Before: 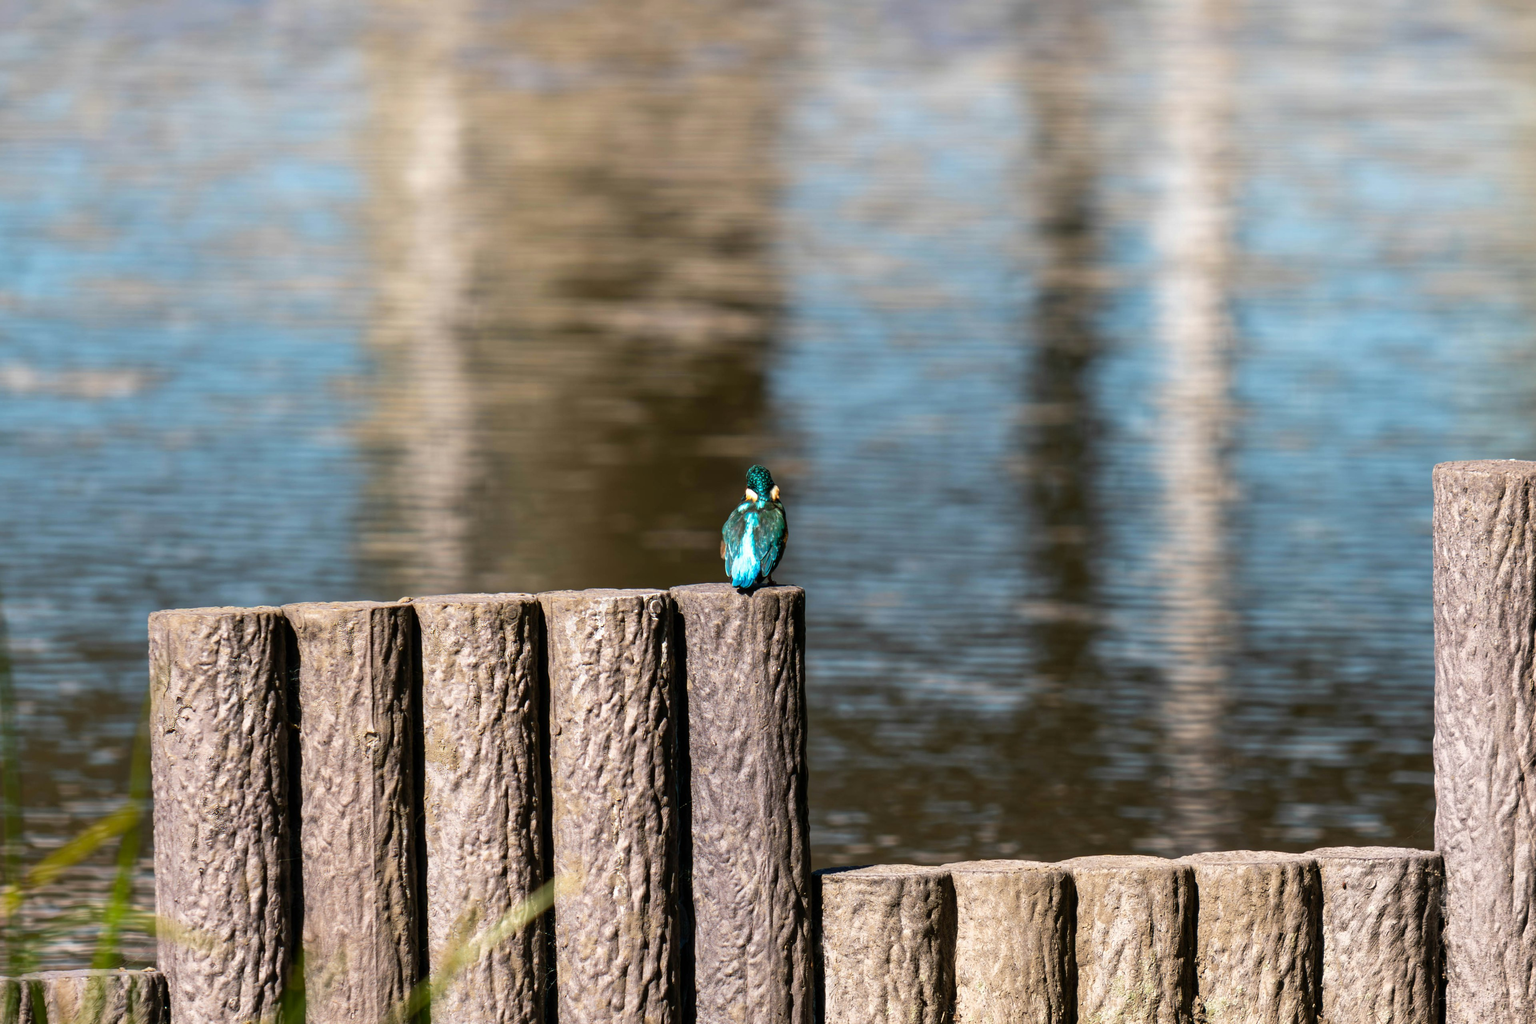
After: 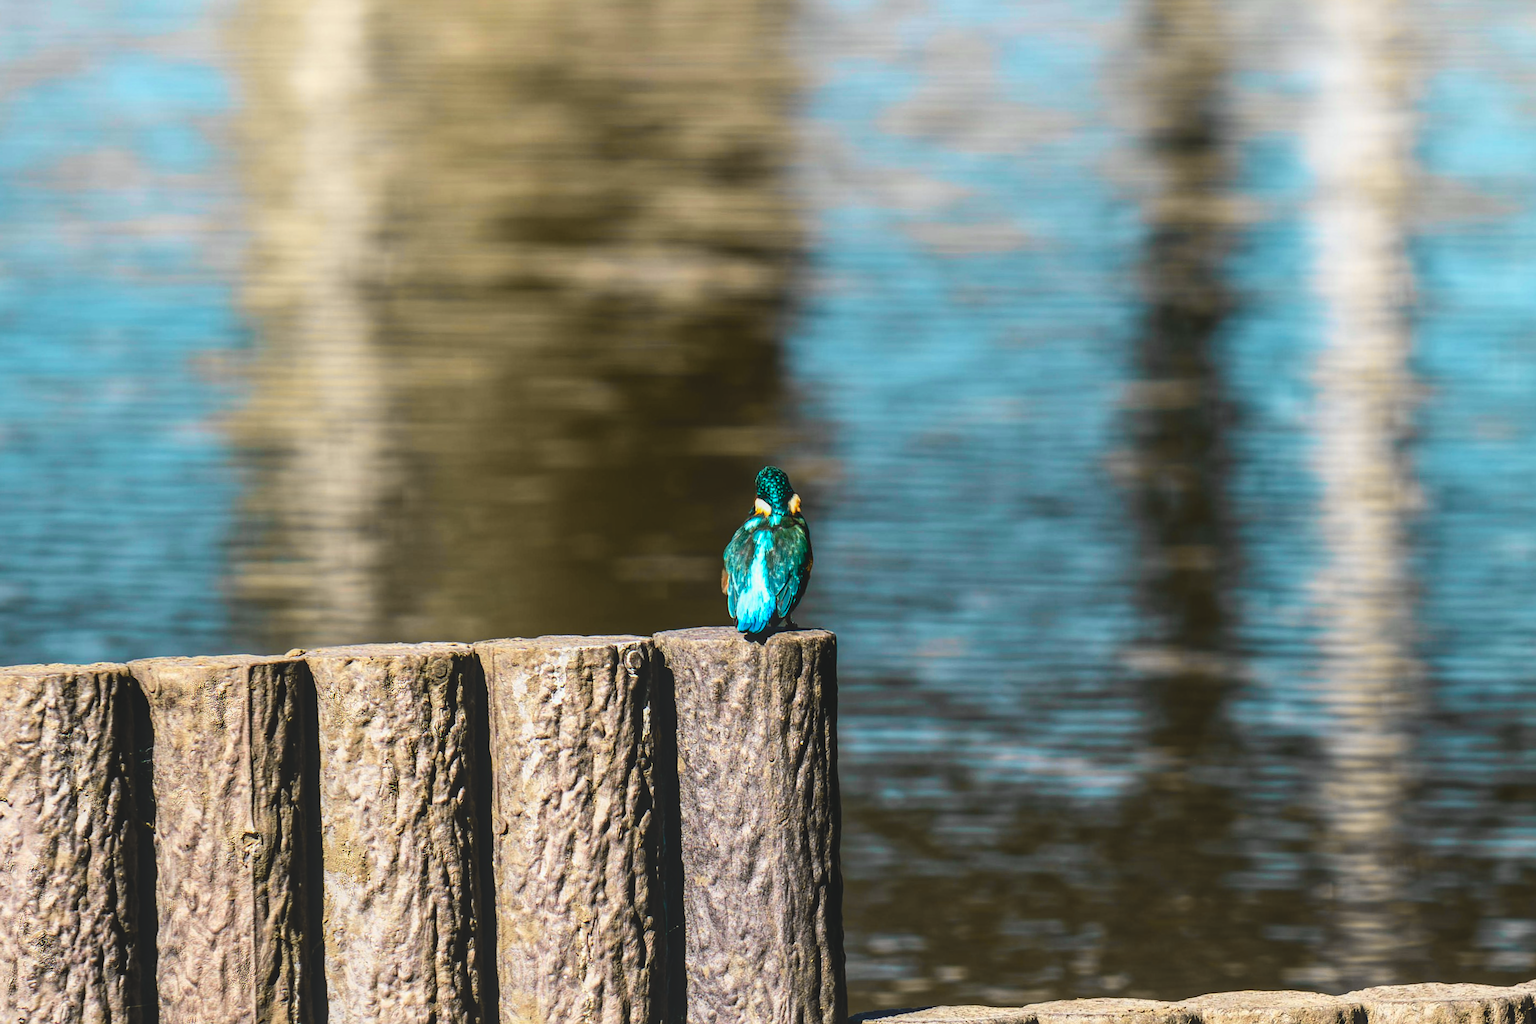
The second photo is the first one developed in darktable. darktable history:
local contrast: on, module defaults
sharpen: radius 0.969, amount 0.604
tone curve: curves: ch0 [(0, 0.056) (0.049, 0.073) (0.155, 0.127) (0.33, 0.331) (0.432, 0.46) (0.601, 0.655) (0.843, 0.876) (1, 0.965)]; ch1 [(0, 0) (0.339, 0.334) (0.445, 0.419) (0.476, 0.454) (0.497, 0.494) (0.53, 0.511) (0.557, 0.549) (0.613, 0.614) (0.728, 0.729) (1, 1)]; ch2 [(0, 0) (0.327, 0.318) (0.417, 0.426) (0.46, 0.453) (0.502, 0.5) (0.526, 0.52) (0.54, 0.543) (0.606, 0.61) (0.74, 0.716) (1, 1)], color space Lab, independent channels, preserve colors none
contrast brightness saturation: contrast 0.03, brightness -0.04
exposure: black level correction -0.023, exposure -0.039 EV, compensate highlight preservation false
color balance rgb: perceptual saturation grading › global saturation 30%, global vibrance 20%
rotate and perspective: rotation -0.45°, automatic cropping original format, crop left 0.008, crop right 0.992, crop top 0.012, crop bottom 0.988
crop and rotate: left 11.831%, top 11.346%, right 13.429%, bottom 13.899%
